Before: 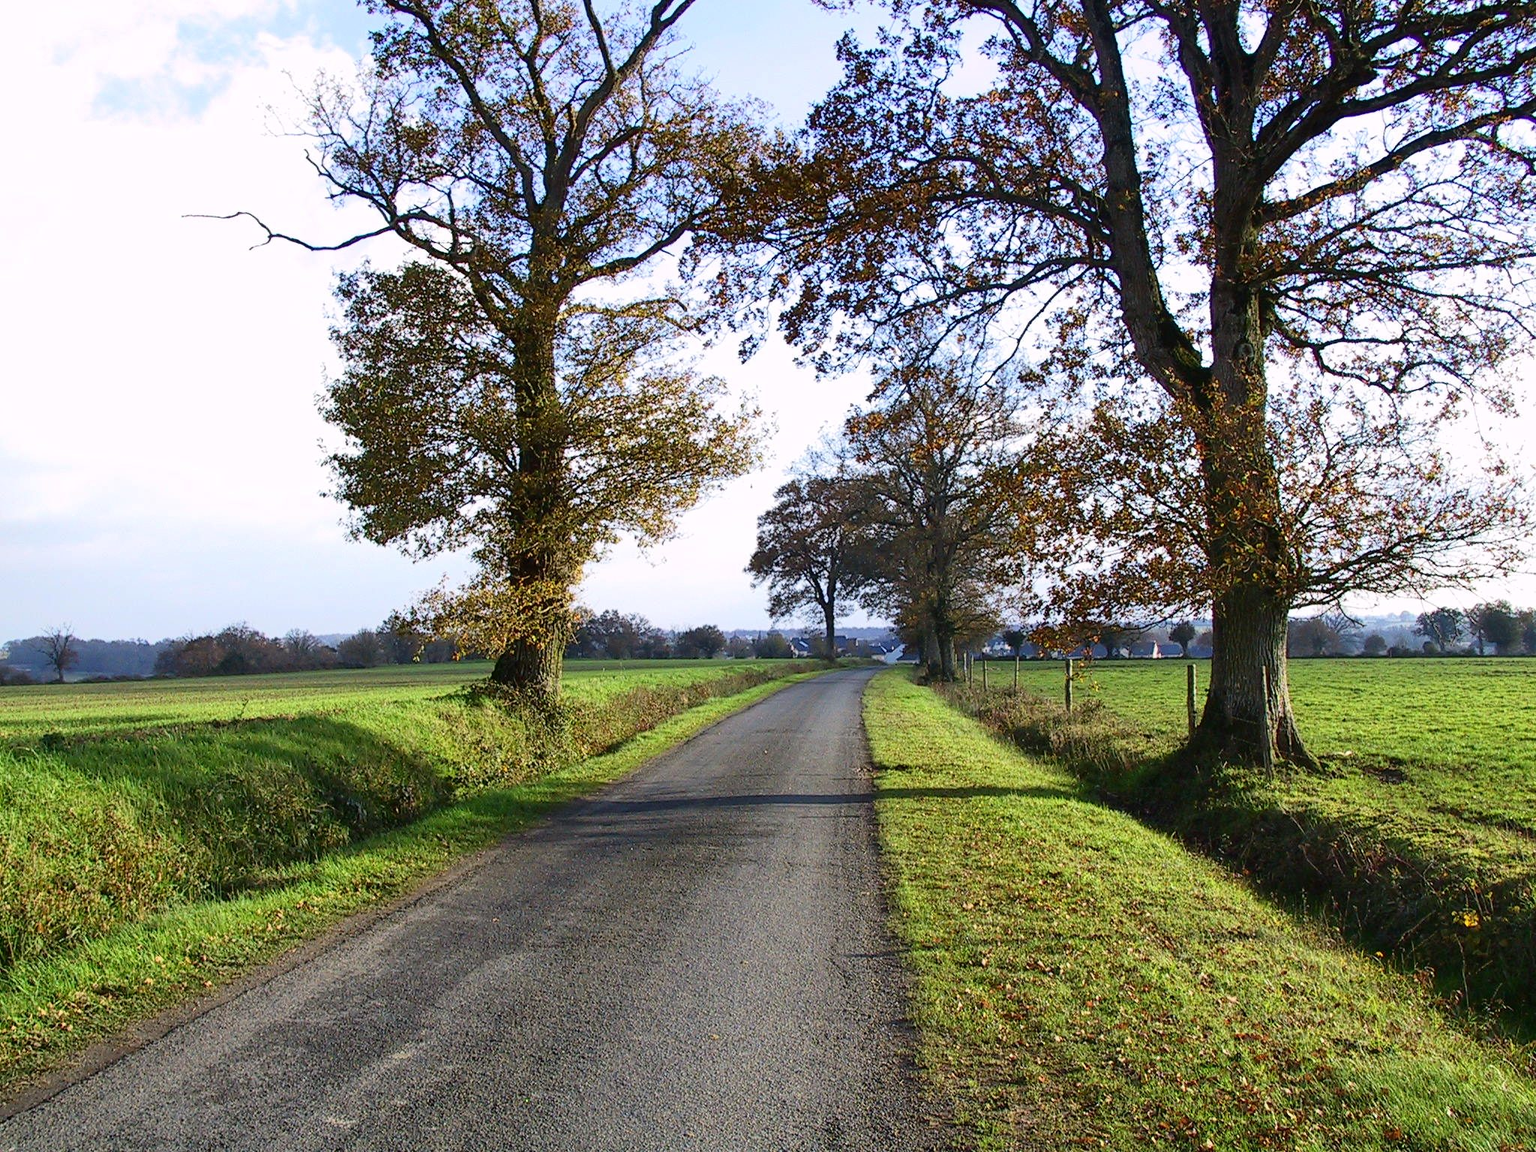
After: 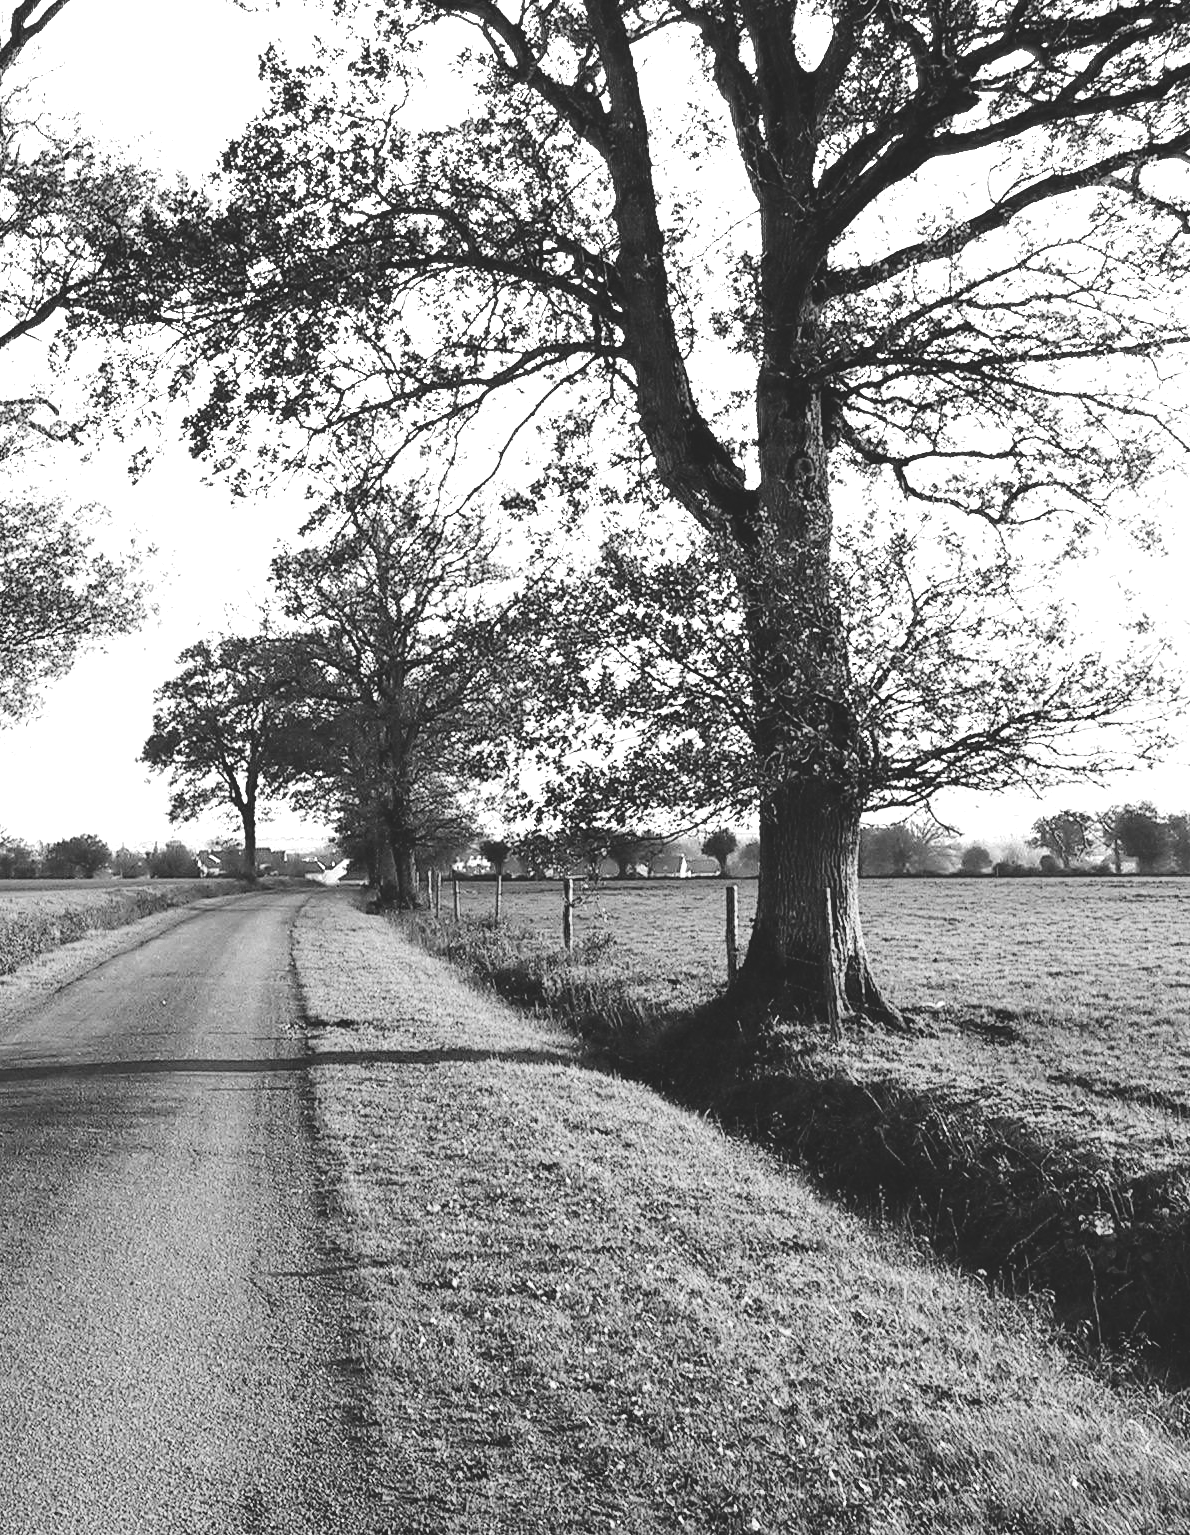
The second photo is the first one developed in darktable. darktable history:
exposure: exposure 0.508 EV, compensate highlight preservation false
crop: left 41.871%
color zones: curves: ch0 [(0, 0.613) (0.01, 0.613) (0.245, 0.448) (0.498, 0.529) (0.642, 0.665) (0.879, 0.777) (0.99, 0.613)]; ch1 [(0, 0) (0.143, 0) (0.286, 0) (0.429, 0) (0.571, 0) (0.714, 0) (0.857, 0)]
tone curve: curves: ch0 [(0, 0.129) (0.187, 0.207) (0.729, 0.789) (1, 1)], color space Lab, independent channels, preserve colors none
